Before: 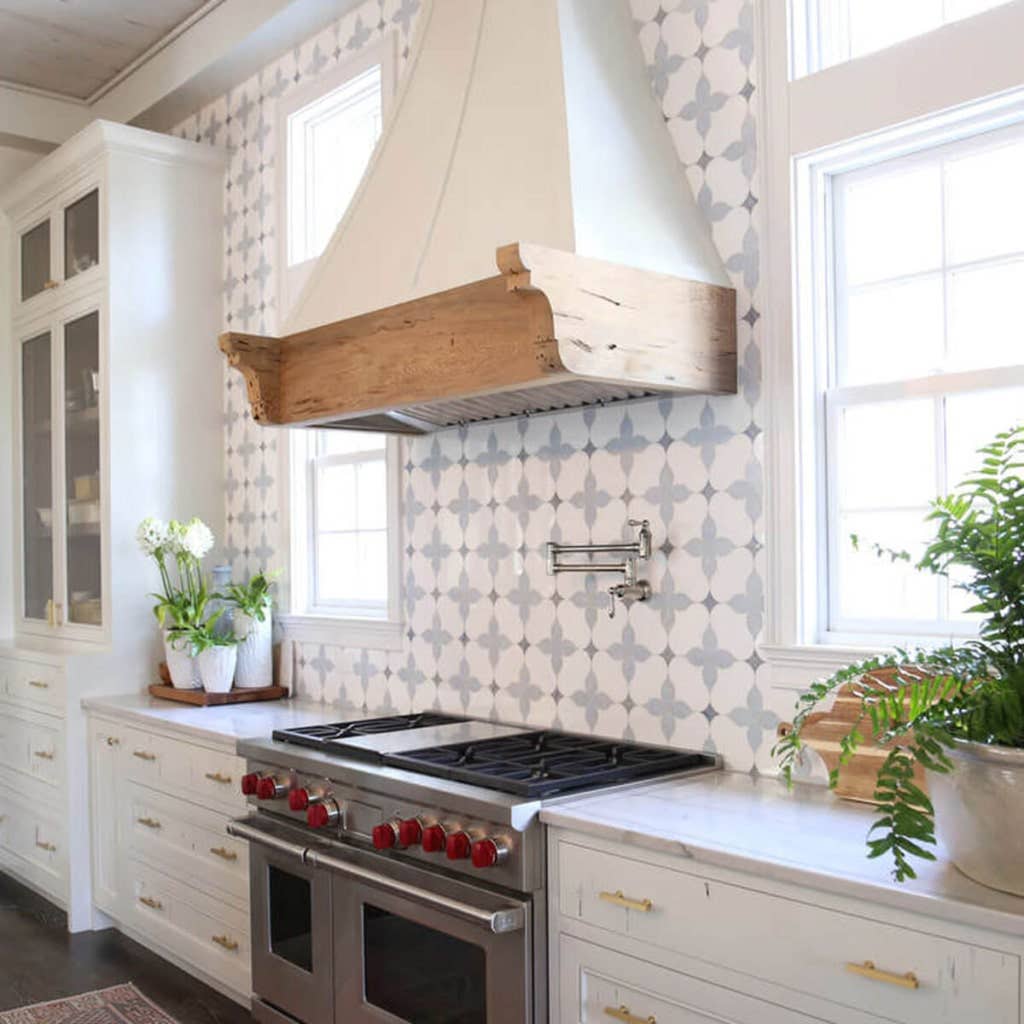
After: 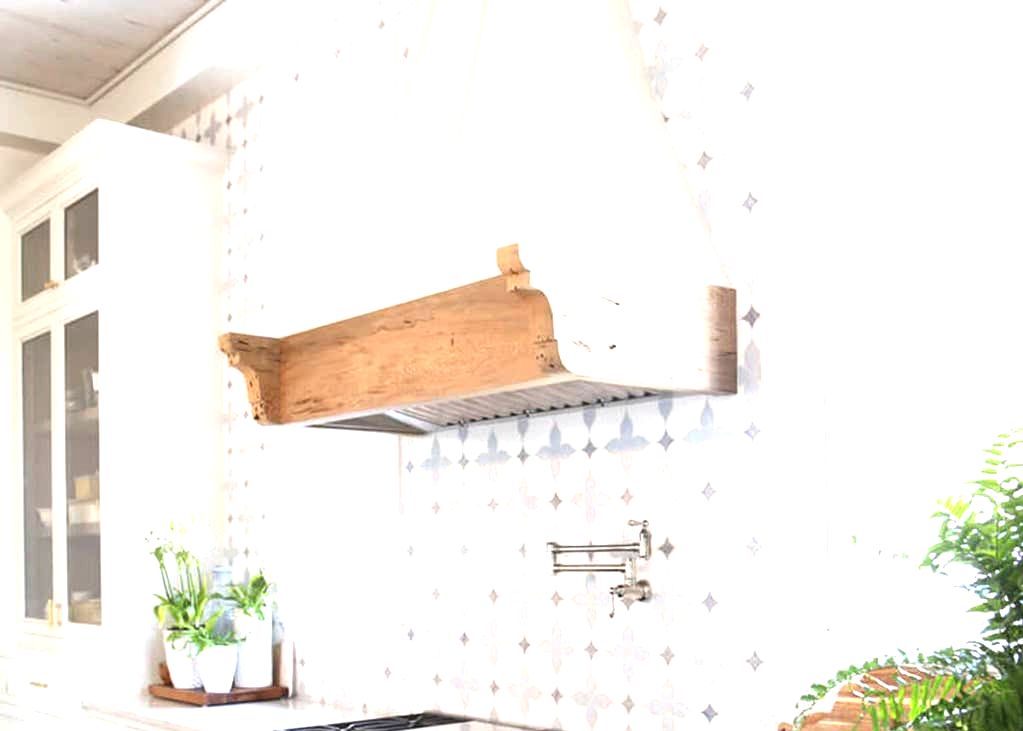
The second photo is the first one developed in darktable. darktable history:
exposure: black level correction 0, exposure 1.2 EV, compensate exposure bias true, compensate highlight preservation false
crop: bottom 28.576%
